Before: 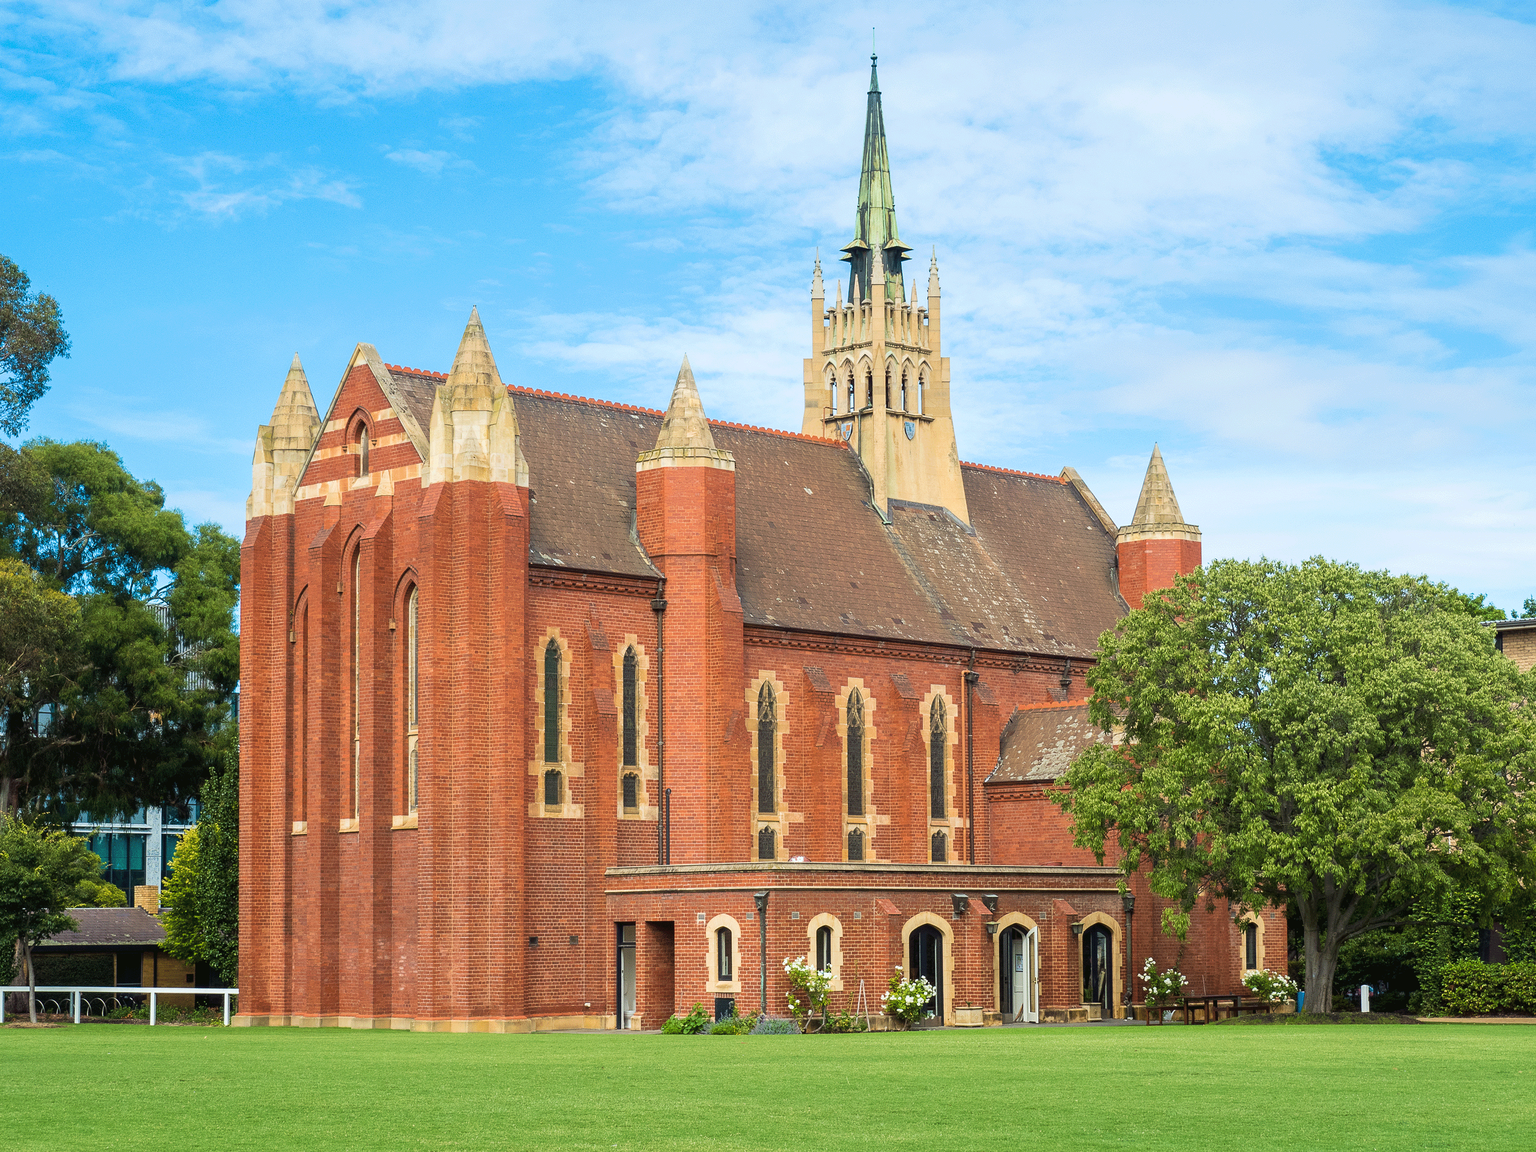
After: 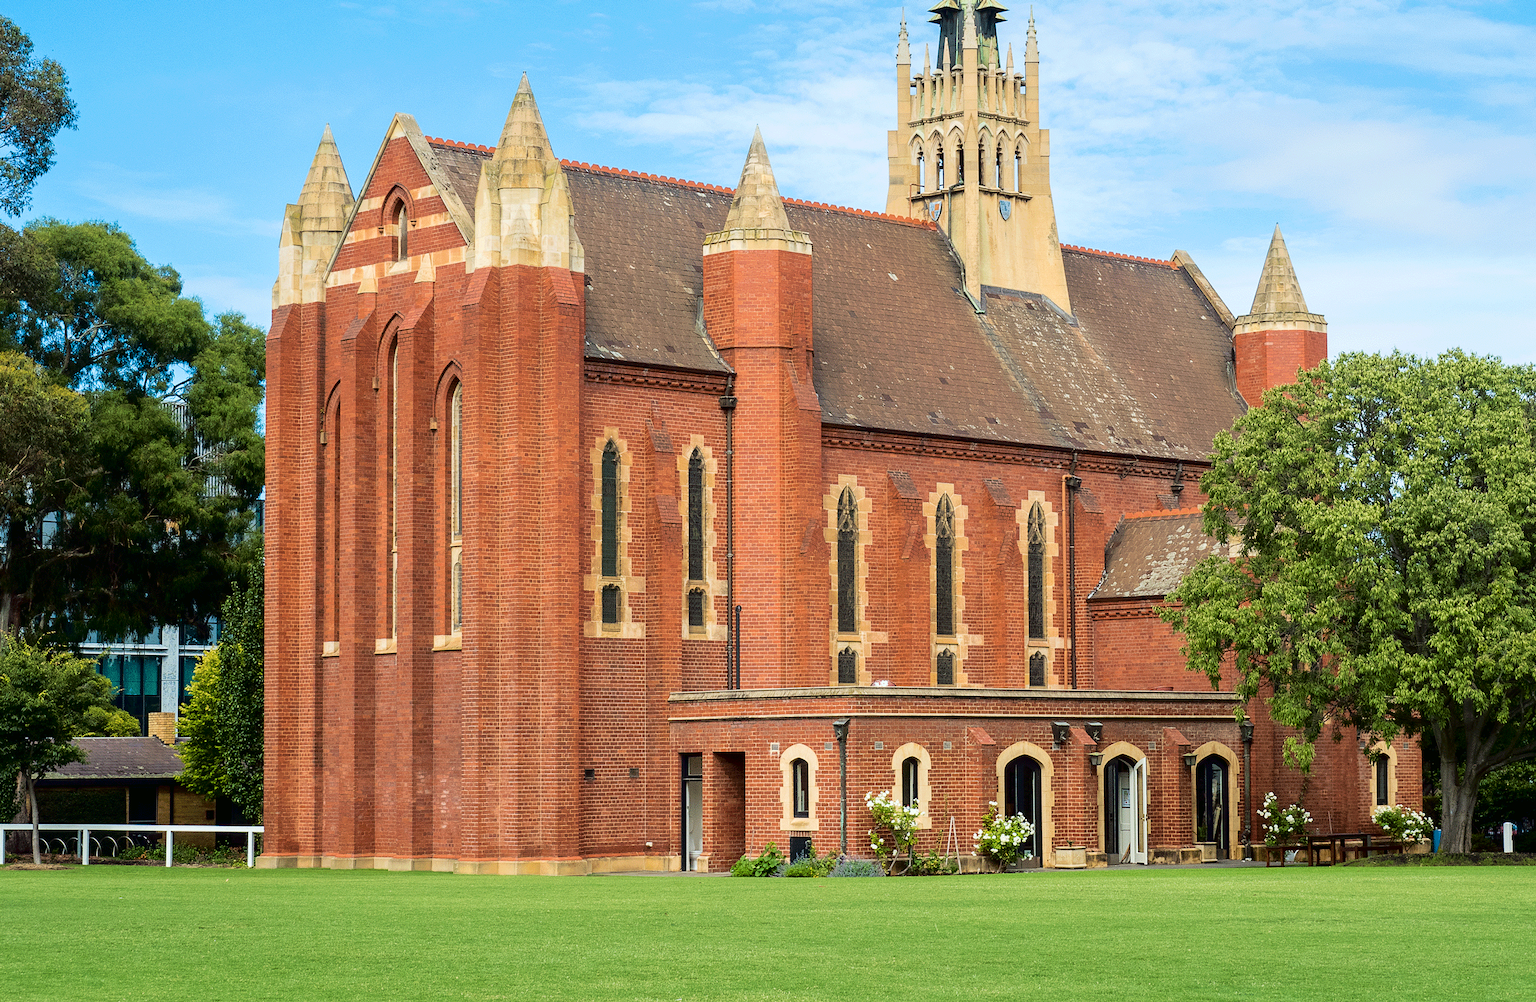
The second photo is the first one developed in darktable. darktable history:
tone equalizer: on, module defaults
fill light: exposure -2 EV, width 8.6
crop: top 20.916%, right 9.437%, bottom 0.316%
